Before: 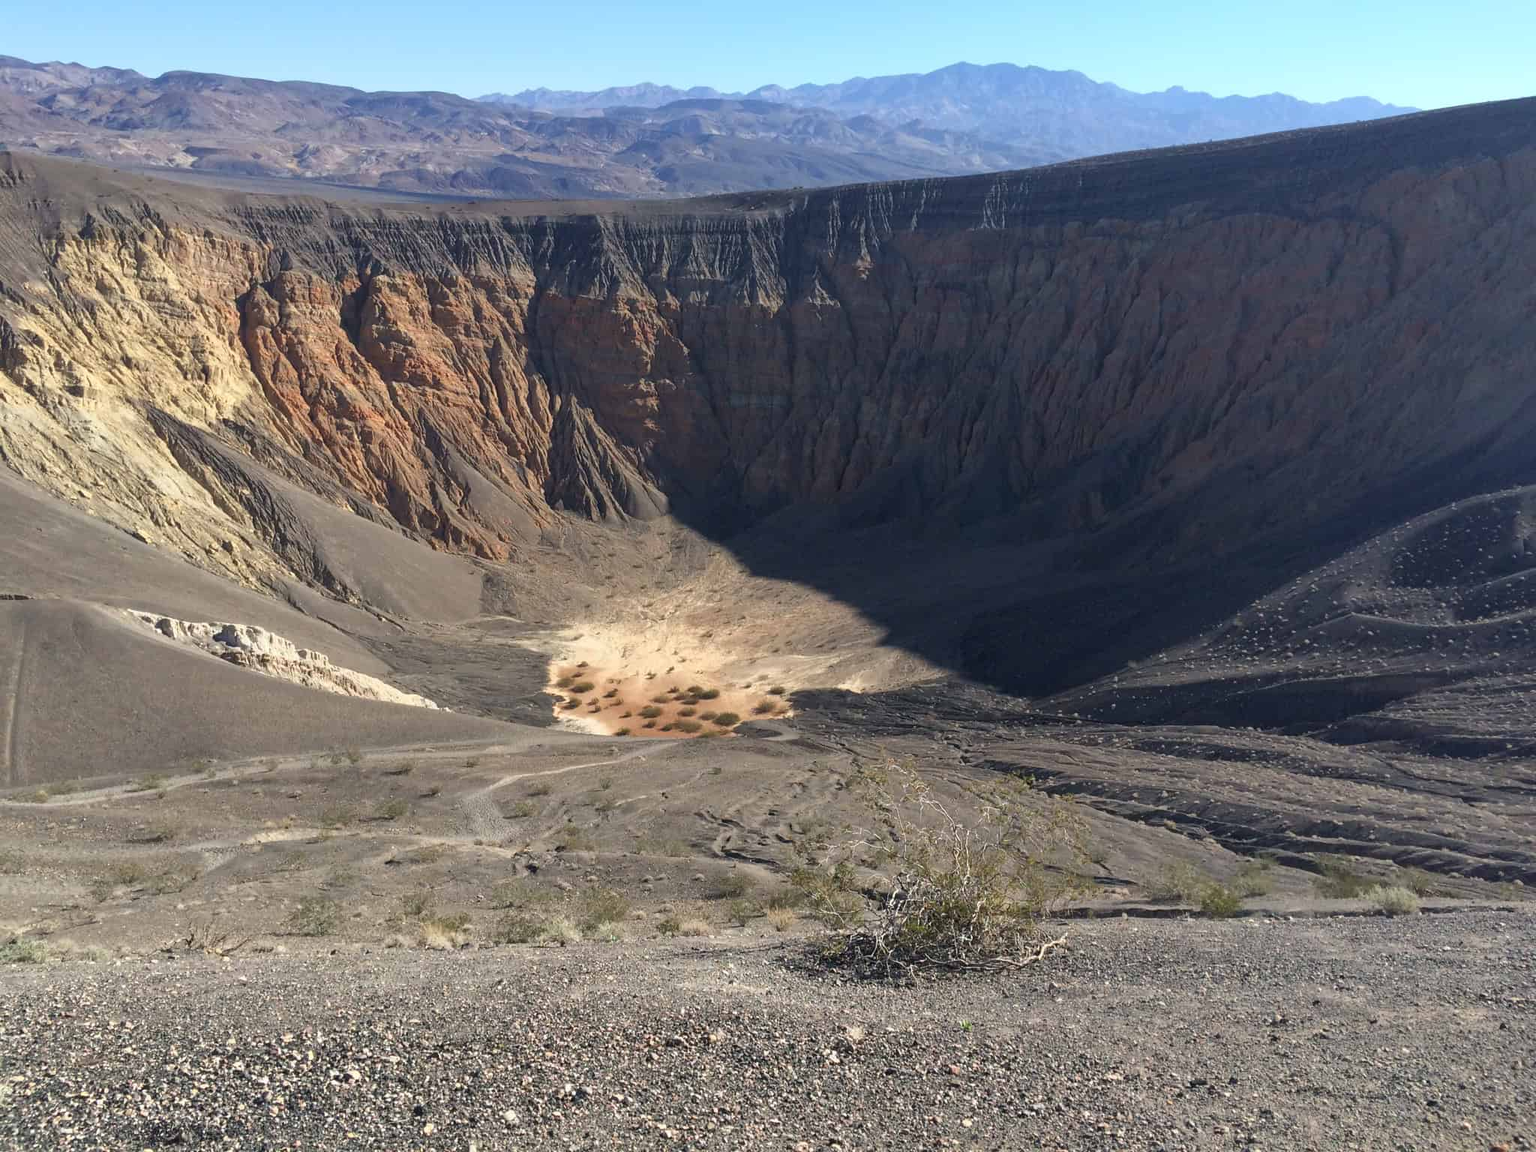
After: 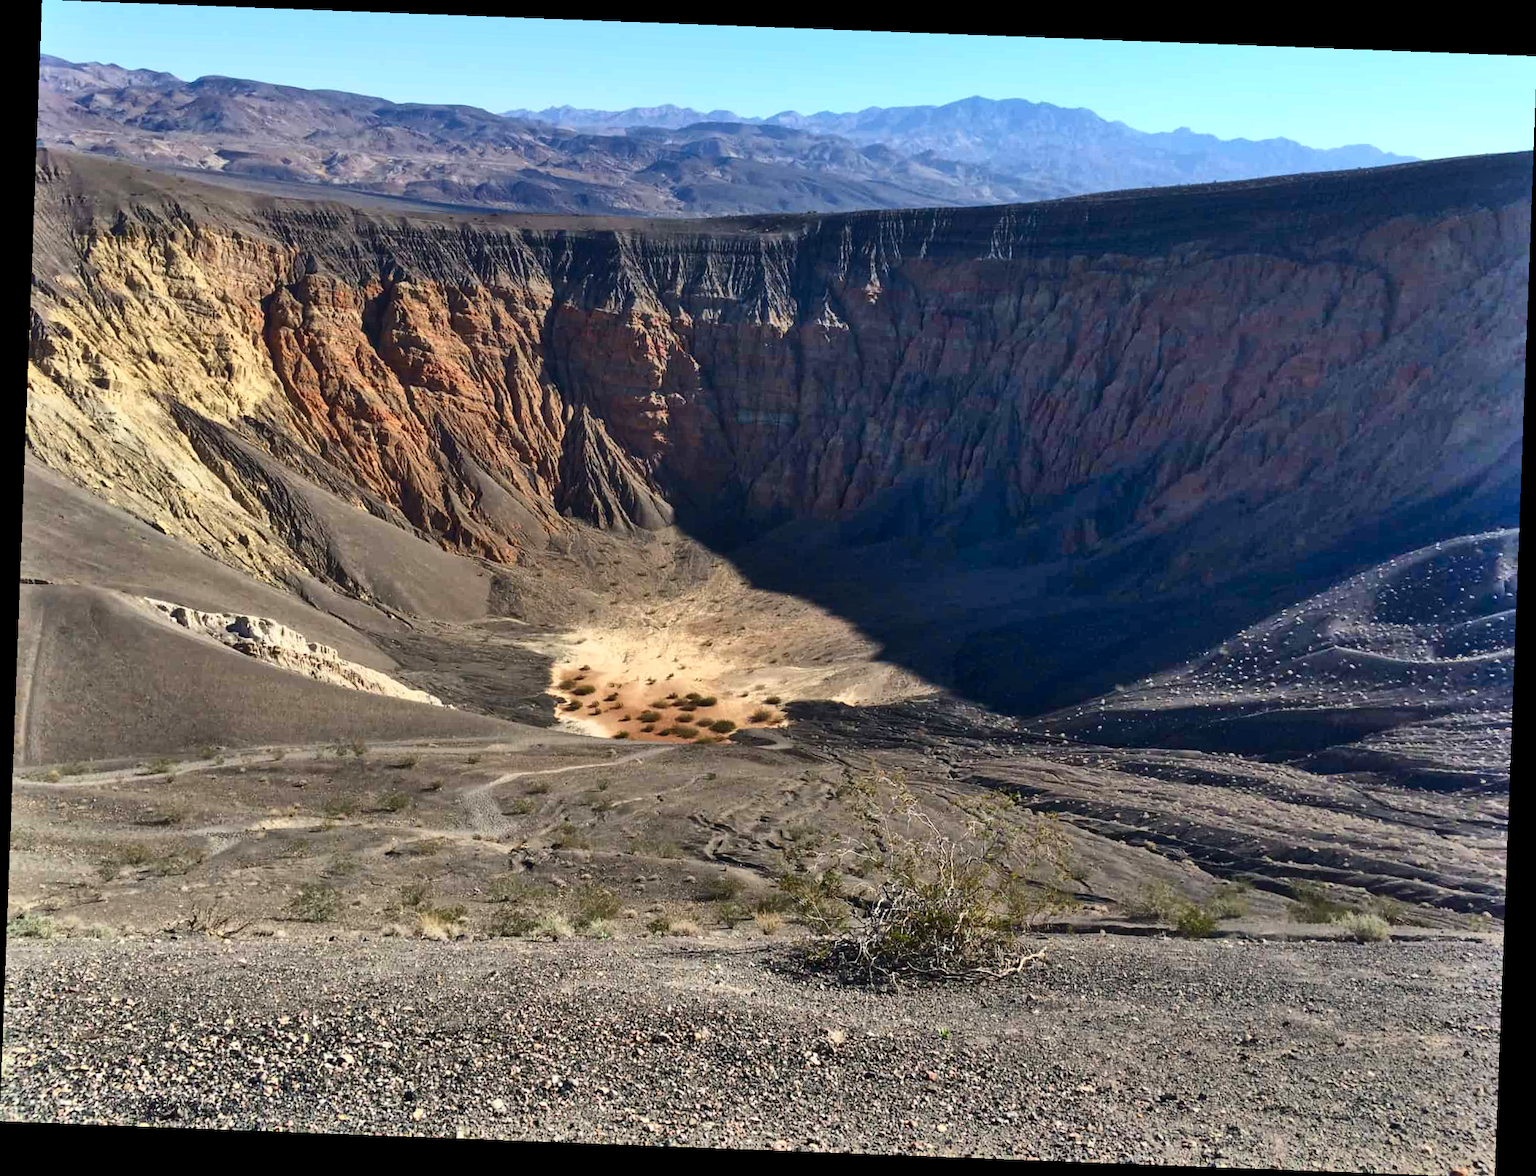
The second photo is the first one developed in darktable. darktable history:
shadows and highlights: shadows 60, soften with gaussian
contrast brightness saturation: contrast 0.19, brightness -0.11, saturation 0.21
local contrast: mode bilateral grid, contrast 10, coarseness 25, detail 115%, midtone range 0.2
rotate and perspective: rotation 2.17°, automatic cropping off
